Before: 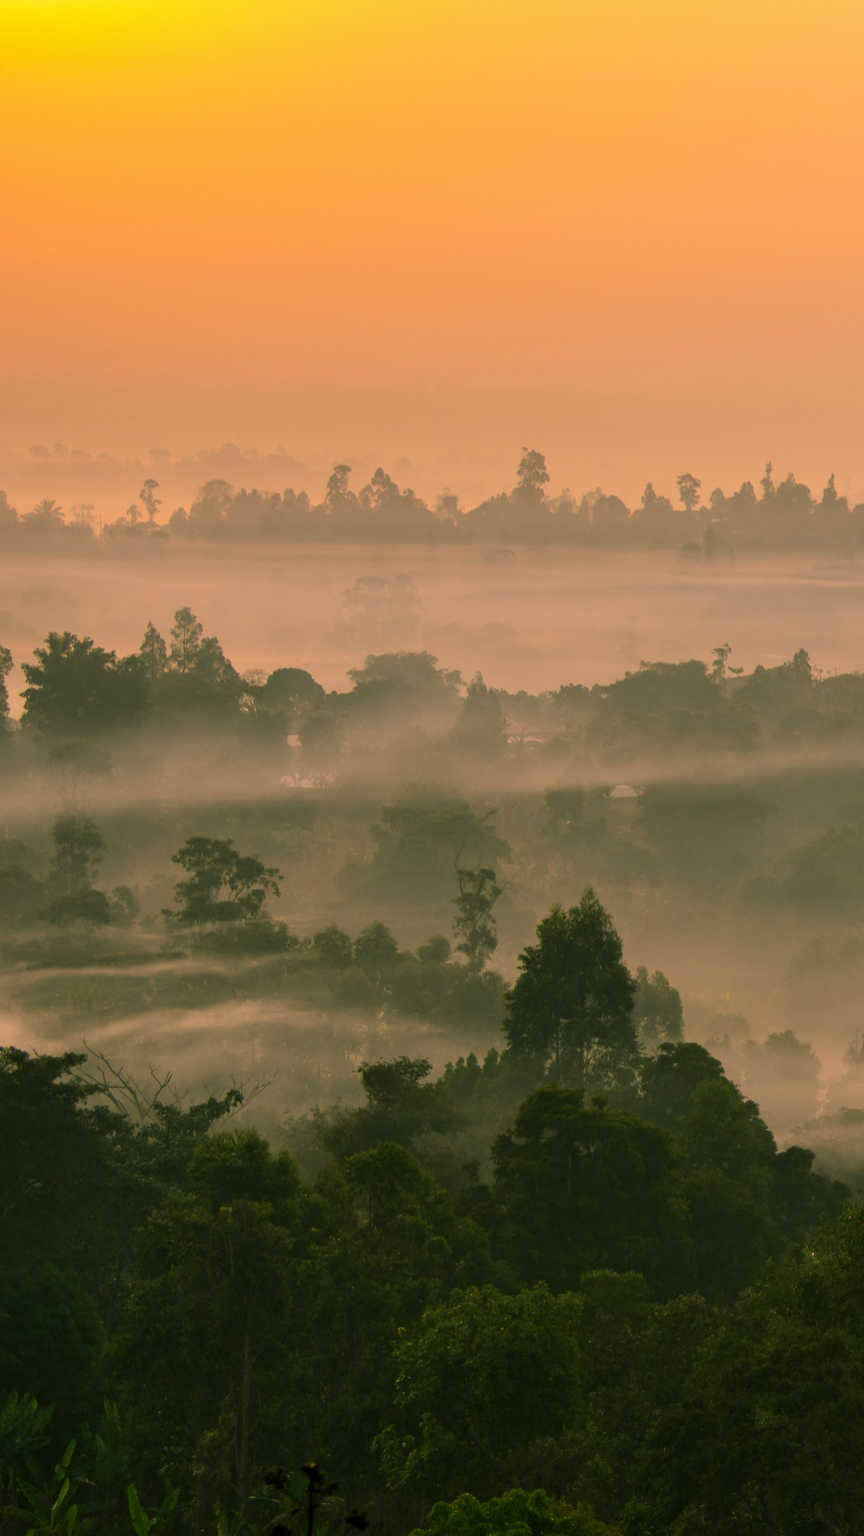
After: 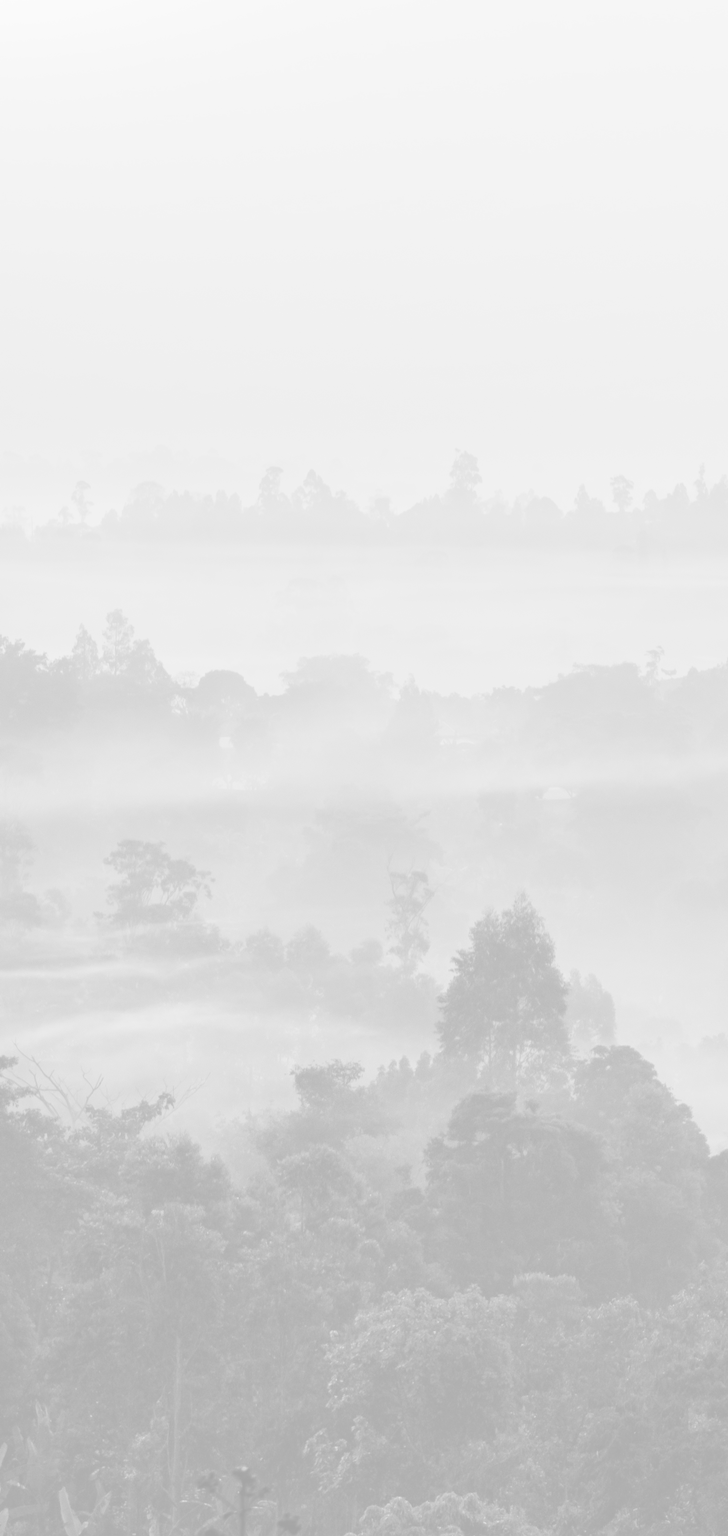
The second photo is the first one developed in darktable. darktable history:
contrast brightness saturation: contrast 0.2, brightness 0.16, saturation 0.22
crop: left 8.026%, right 7.374%
tone curve: curves: ch0 [(0, 0) (0.26, 0.424) (0.417, 0.585) (1, 1)]
colorize: hue 331.2°, saturation 75%, source mix 30.28%, lightness 70.52%, version 1
monochrome: on, module defaults
